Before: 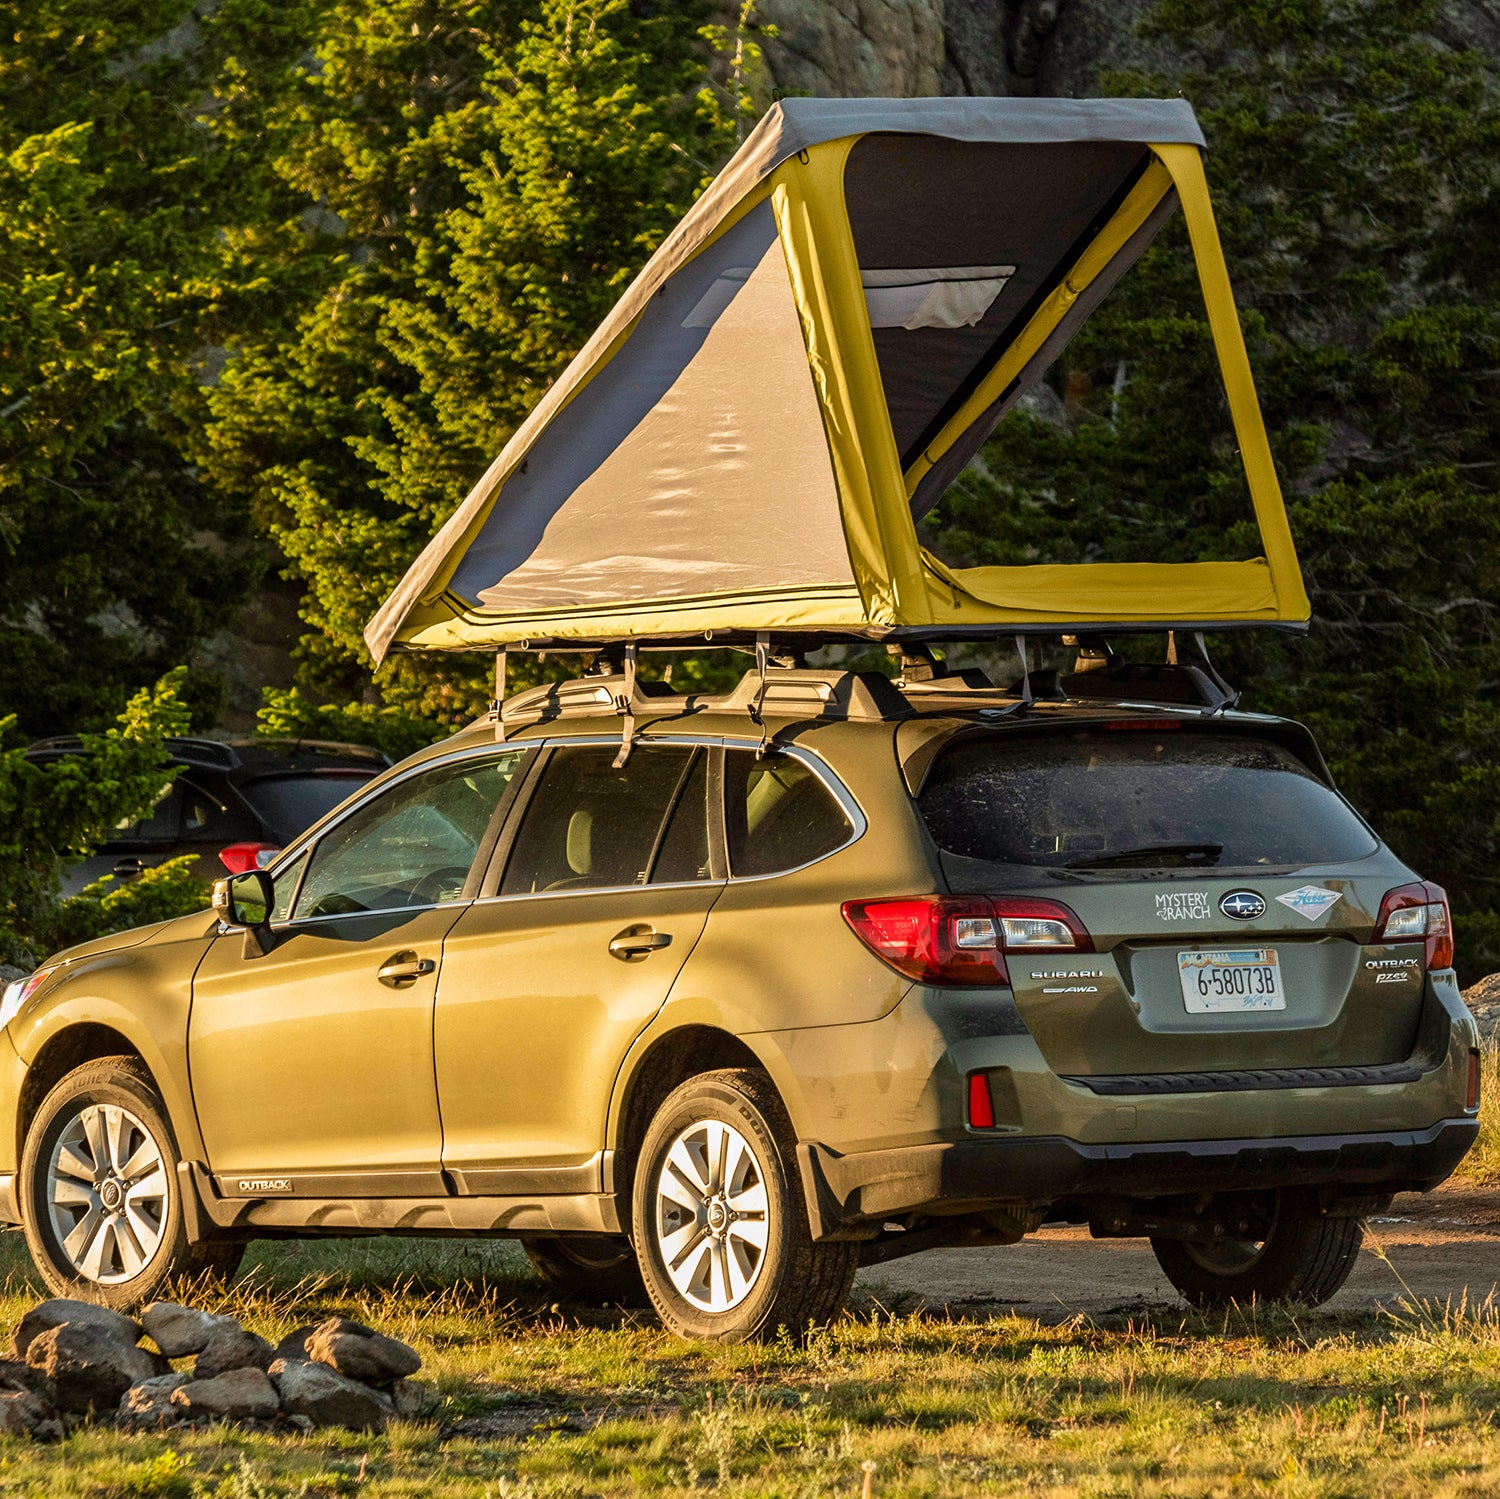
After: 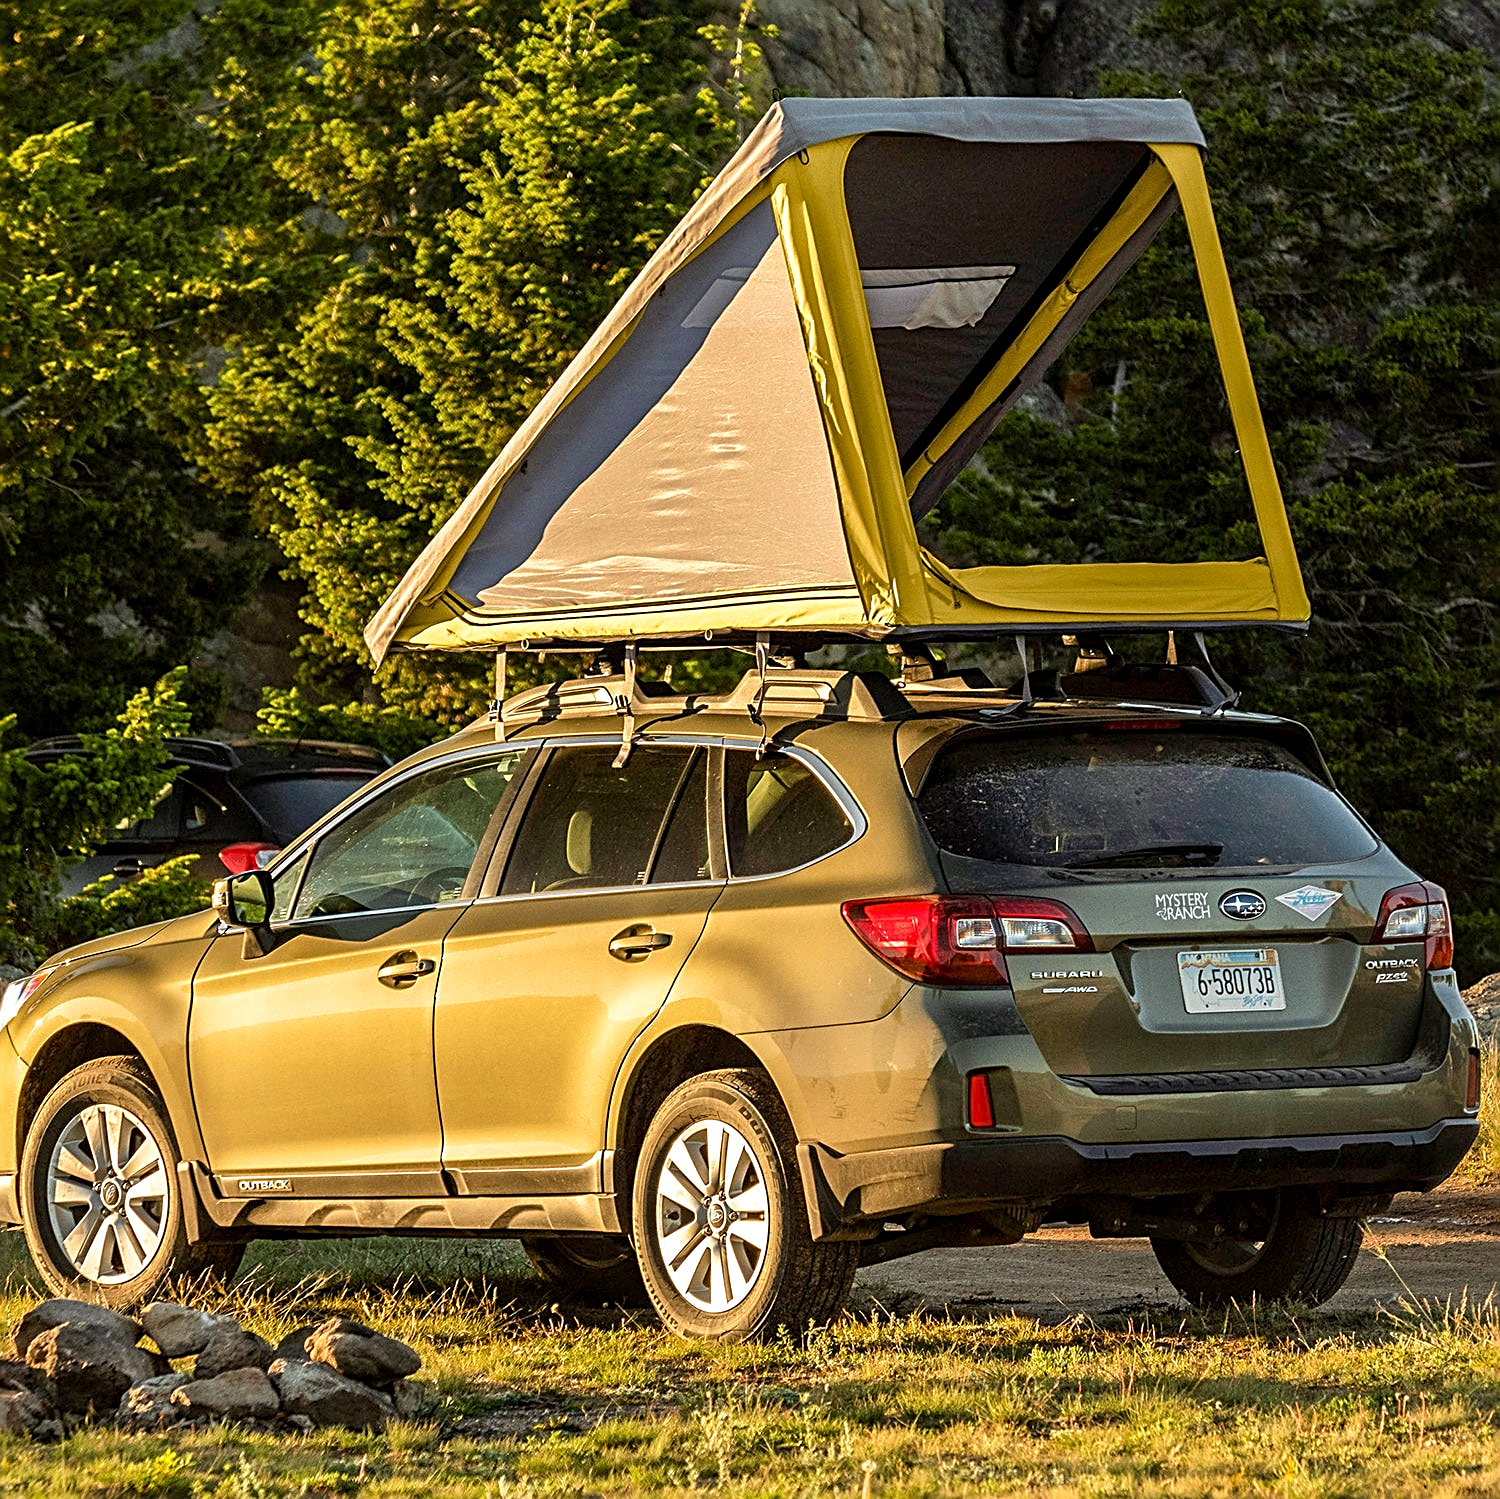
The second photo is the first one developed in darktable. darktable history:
exposure: black level correction 0.001, exposure 0.192 EV, compensate highlight preservation false
sharpen: radius 2.543, amount 0.641
